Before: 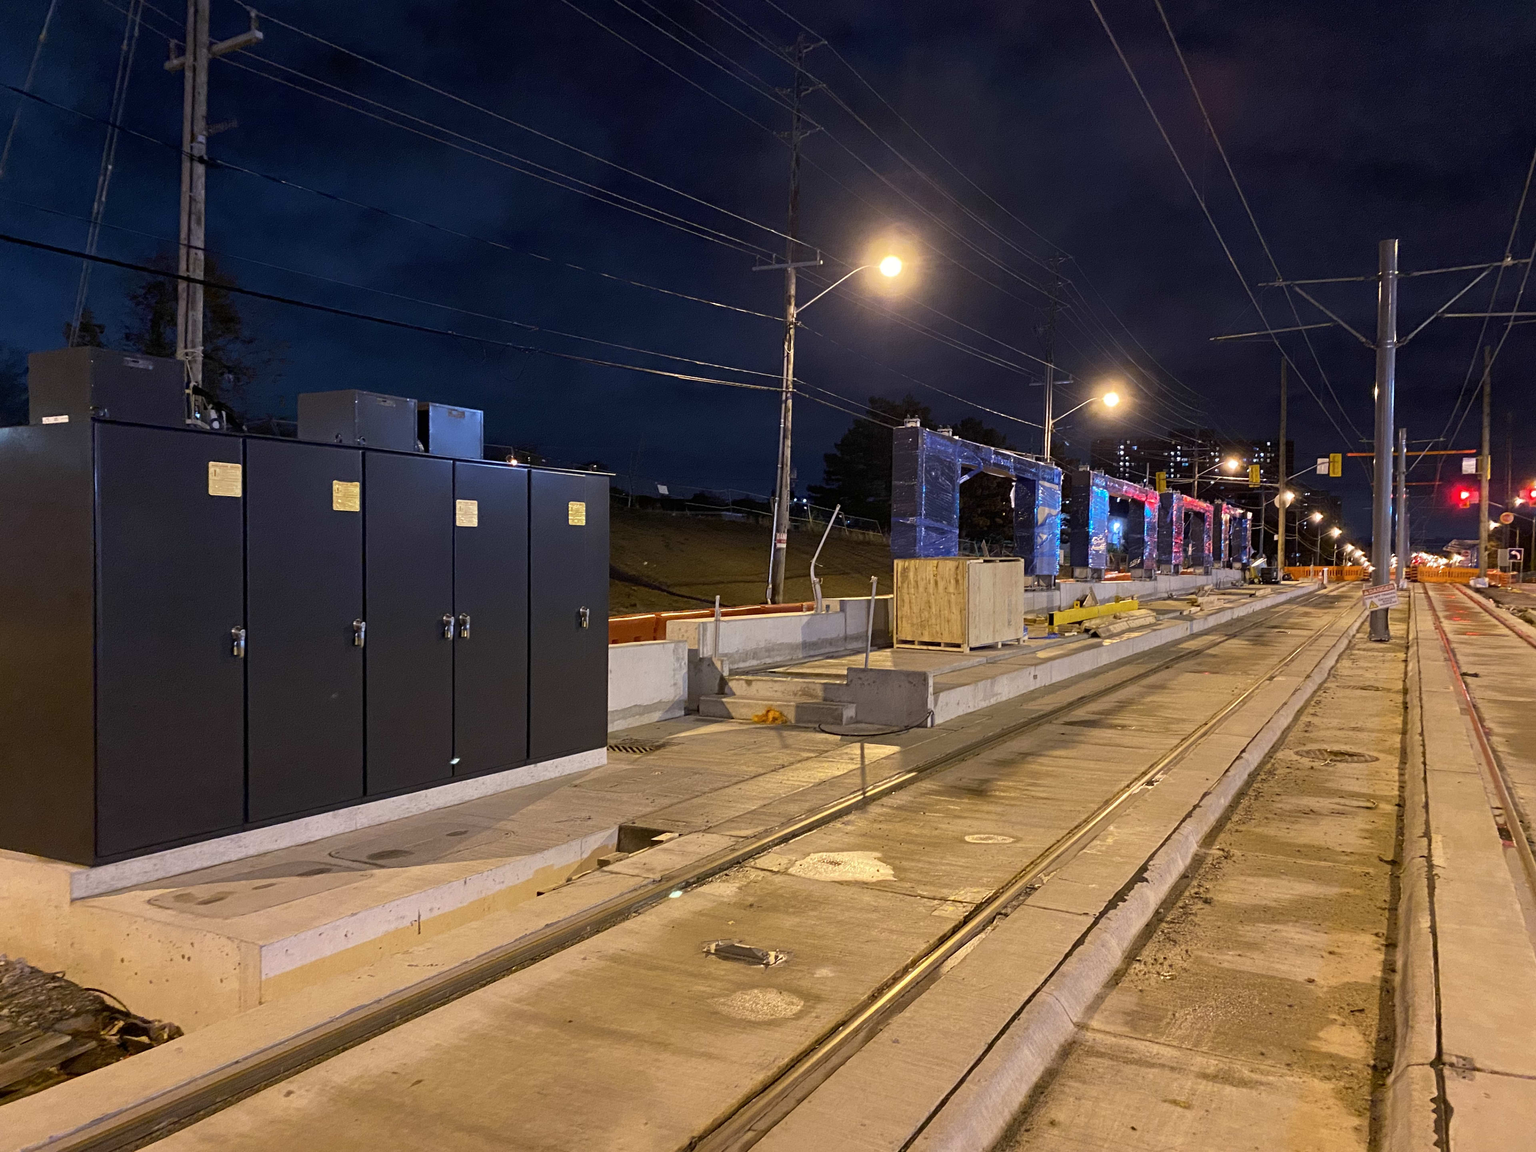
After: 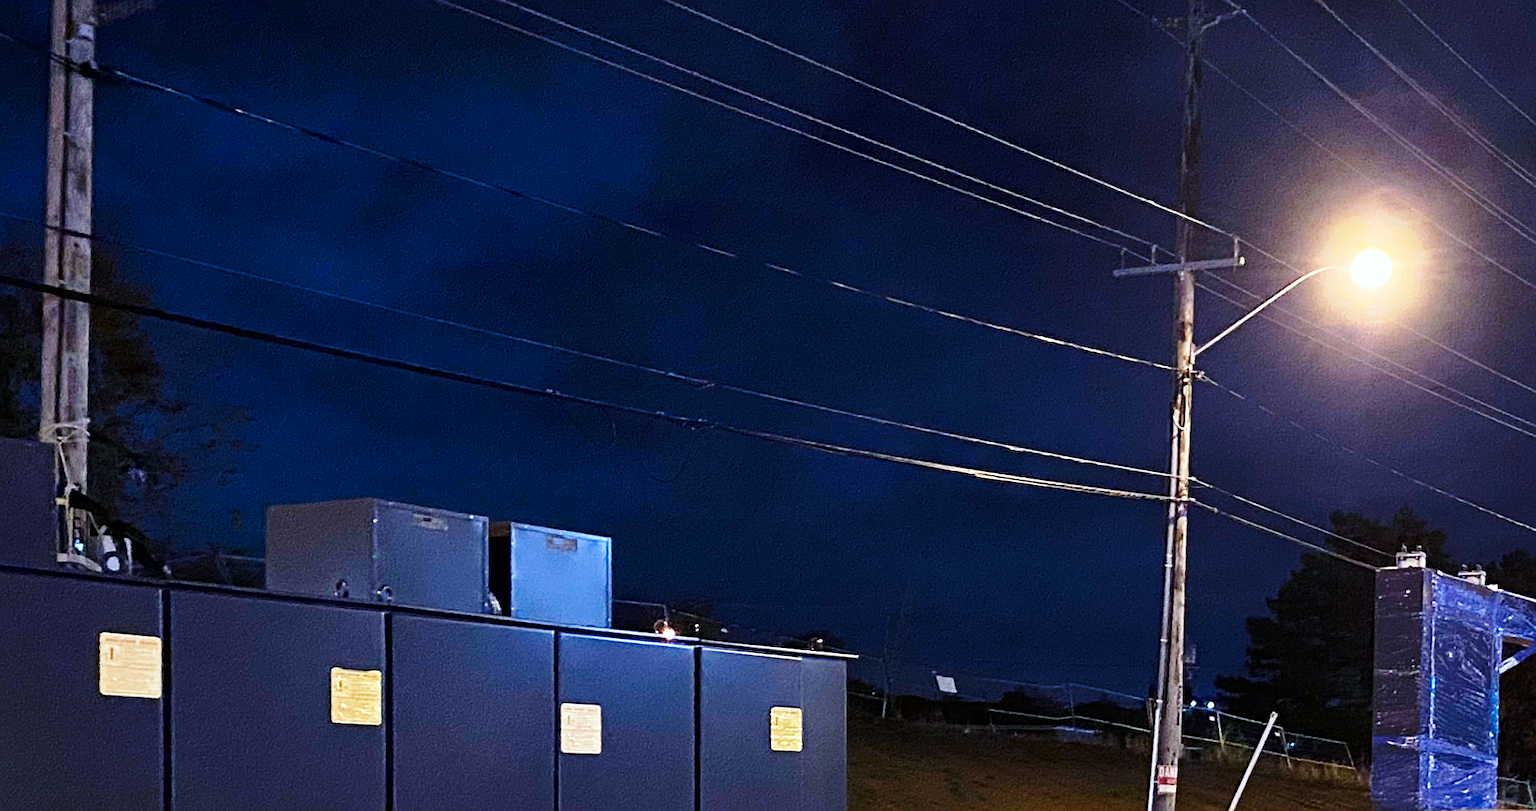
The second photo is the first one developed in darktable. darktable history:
color calibration: x 0.37, y 0.377, temperature 4289.93 K
sharpen: on, module defaults
base curve: curves: ch0 [(0, 0) (0.028, 0.03) (0.121, 0.232) (0.46, 0.748) (0.859, 0.968) (1, 1)], preserve colors none
crop: left 10.121%, top 10.631%, right 36.218%, bottom 51.526%
